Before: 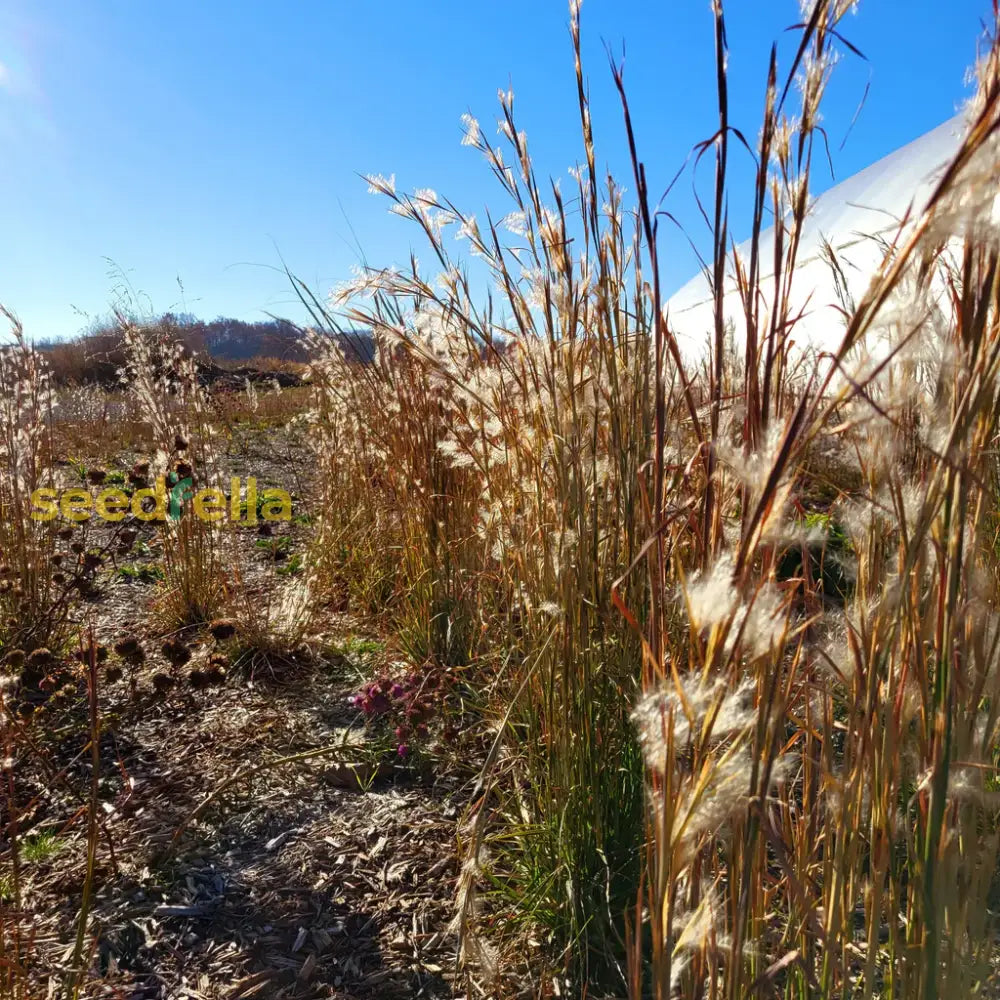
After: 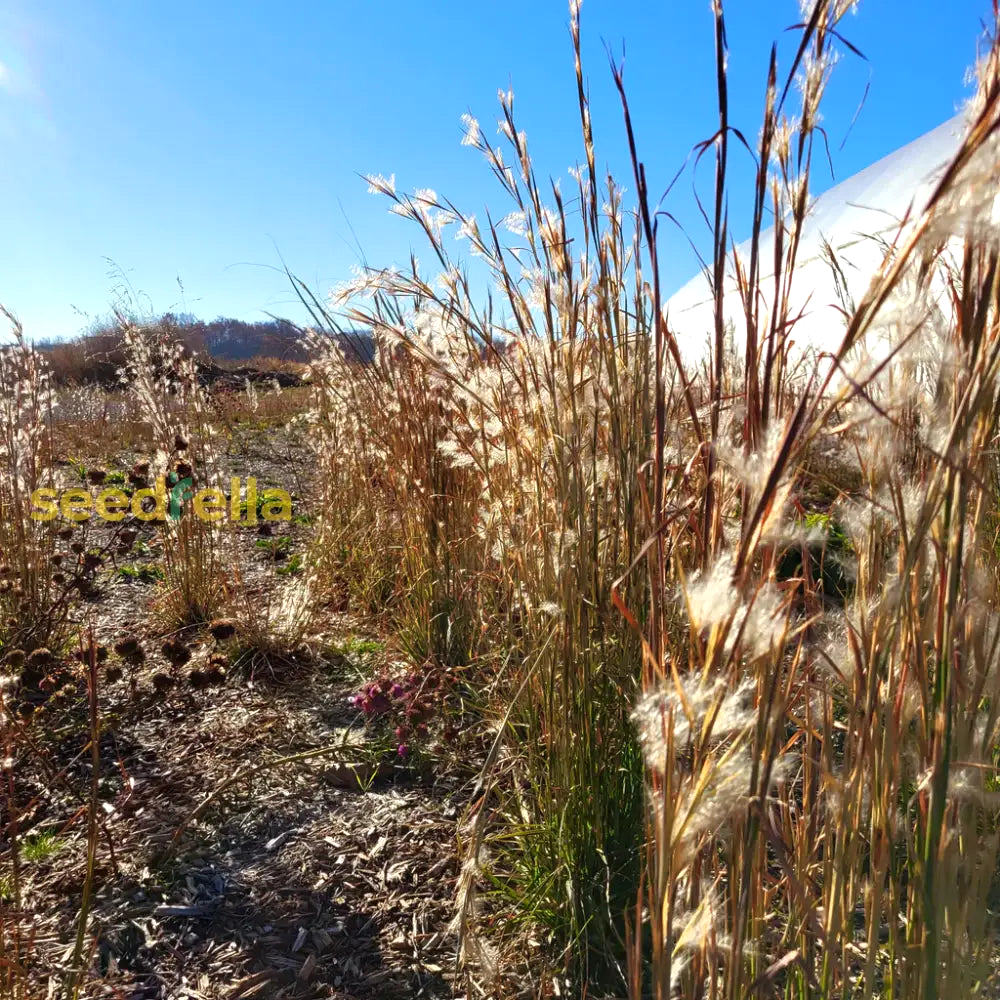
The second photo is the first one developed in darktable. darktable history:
tone equalizer: on, module defaults
color zones: curves: ch0 [(0.11, 0.396) (0.195, 0.36) (0.25, 0.5) (0.303, 0.412) (0.357, 0.544) (0.75, 0.5) (0.967, 0.328)]; ch1 [(0, 0.468) (0.112, 0.512) (0.202, 0.6) (0.25, 0.5) (0.307, 0.352) (0.357, 0.544) (0.75, 0.5) (0.963, 0.524)], mix -137.5%
exposure: exposure 0.203 EV, compensate highlight preservation false
